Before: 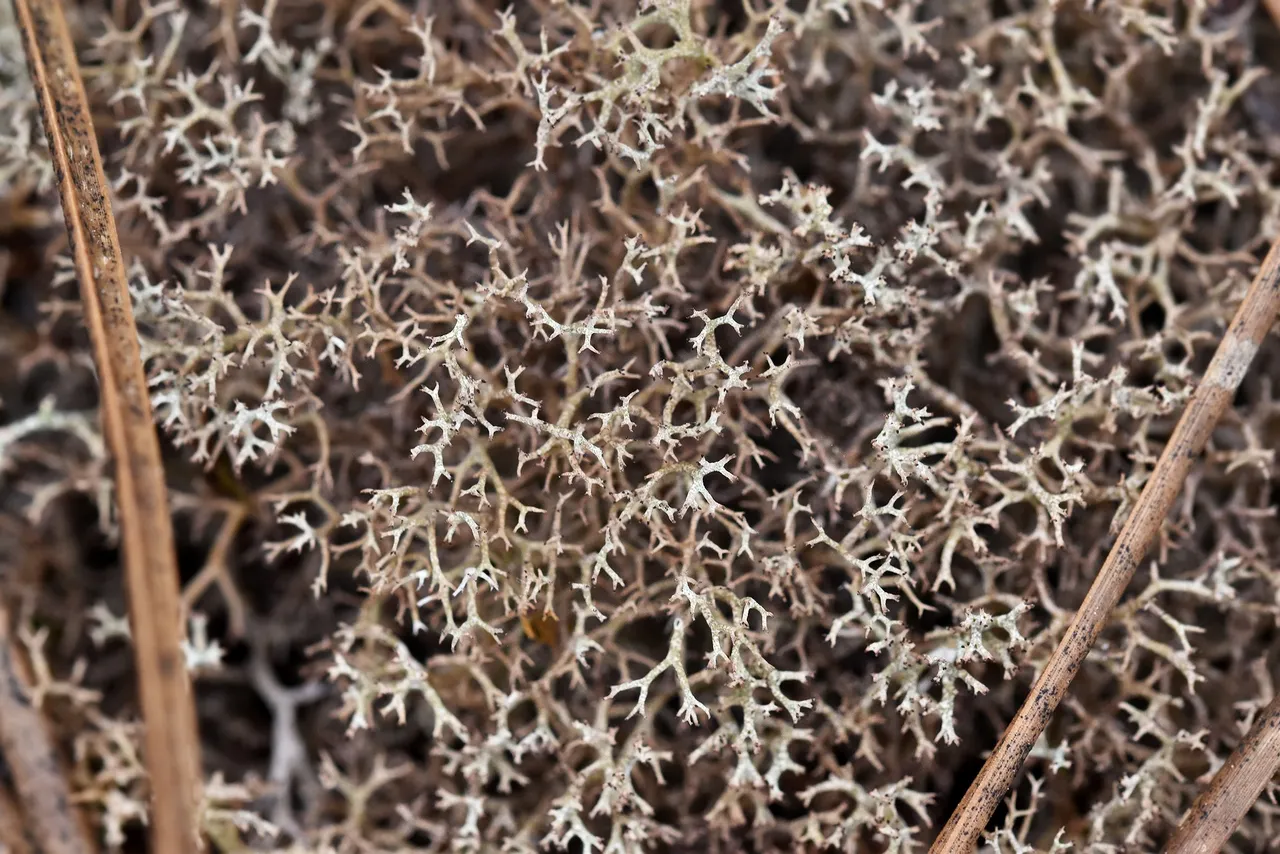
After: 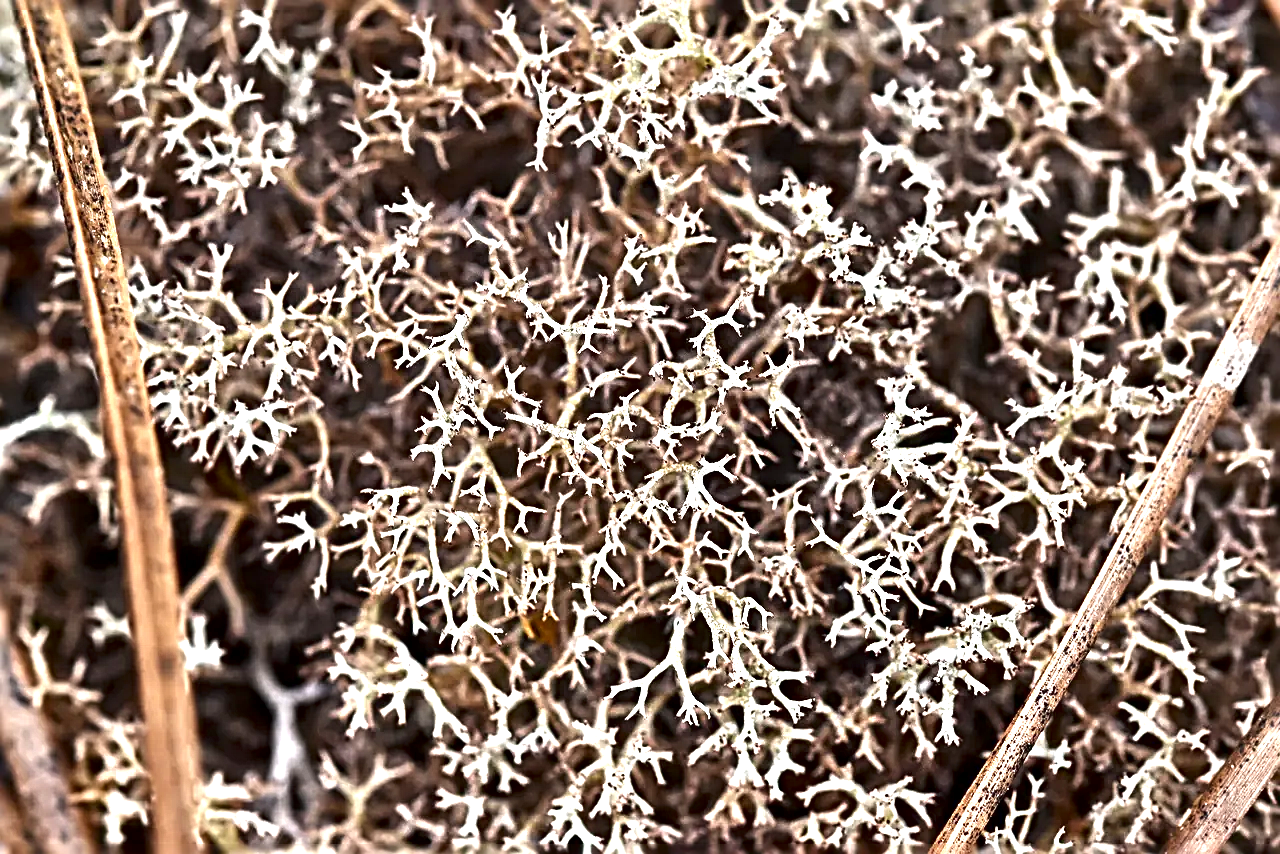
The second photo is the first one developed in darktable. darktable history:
contrast brightness saturation: brightness -0.203, saturation 0.078
exposure: black level correction 0, exposure 1.174 EV, compensate highlight preservation false
sharpen: radius 3.724, amount 0.945
